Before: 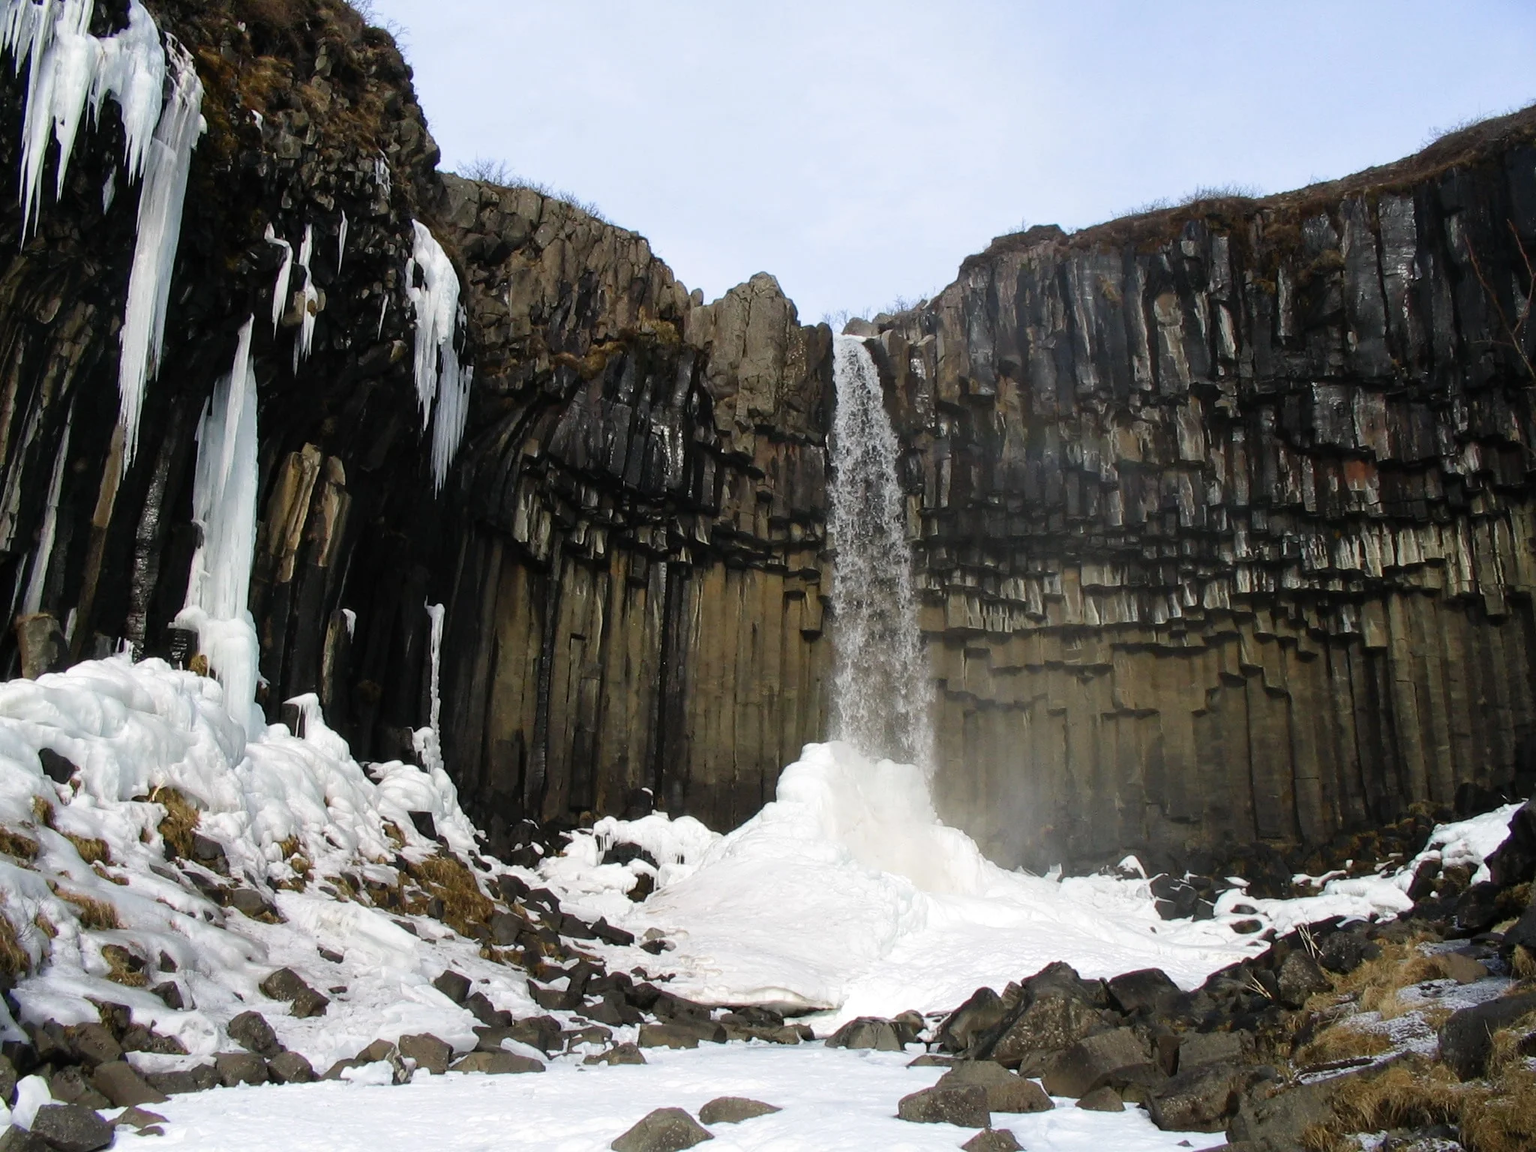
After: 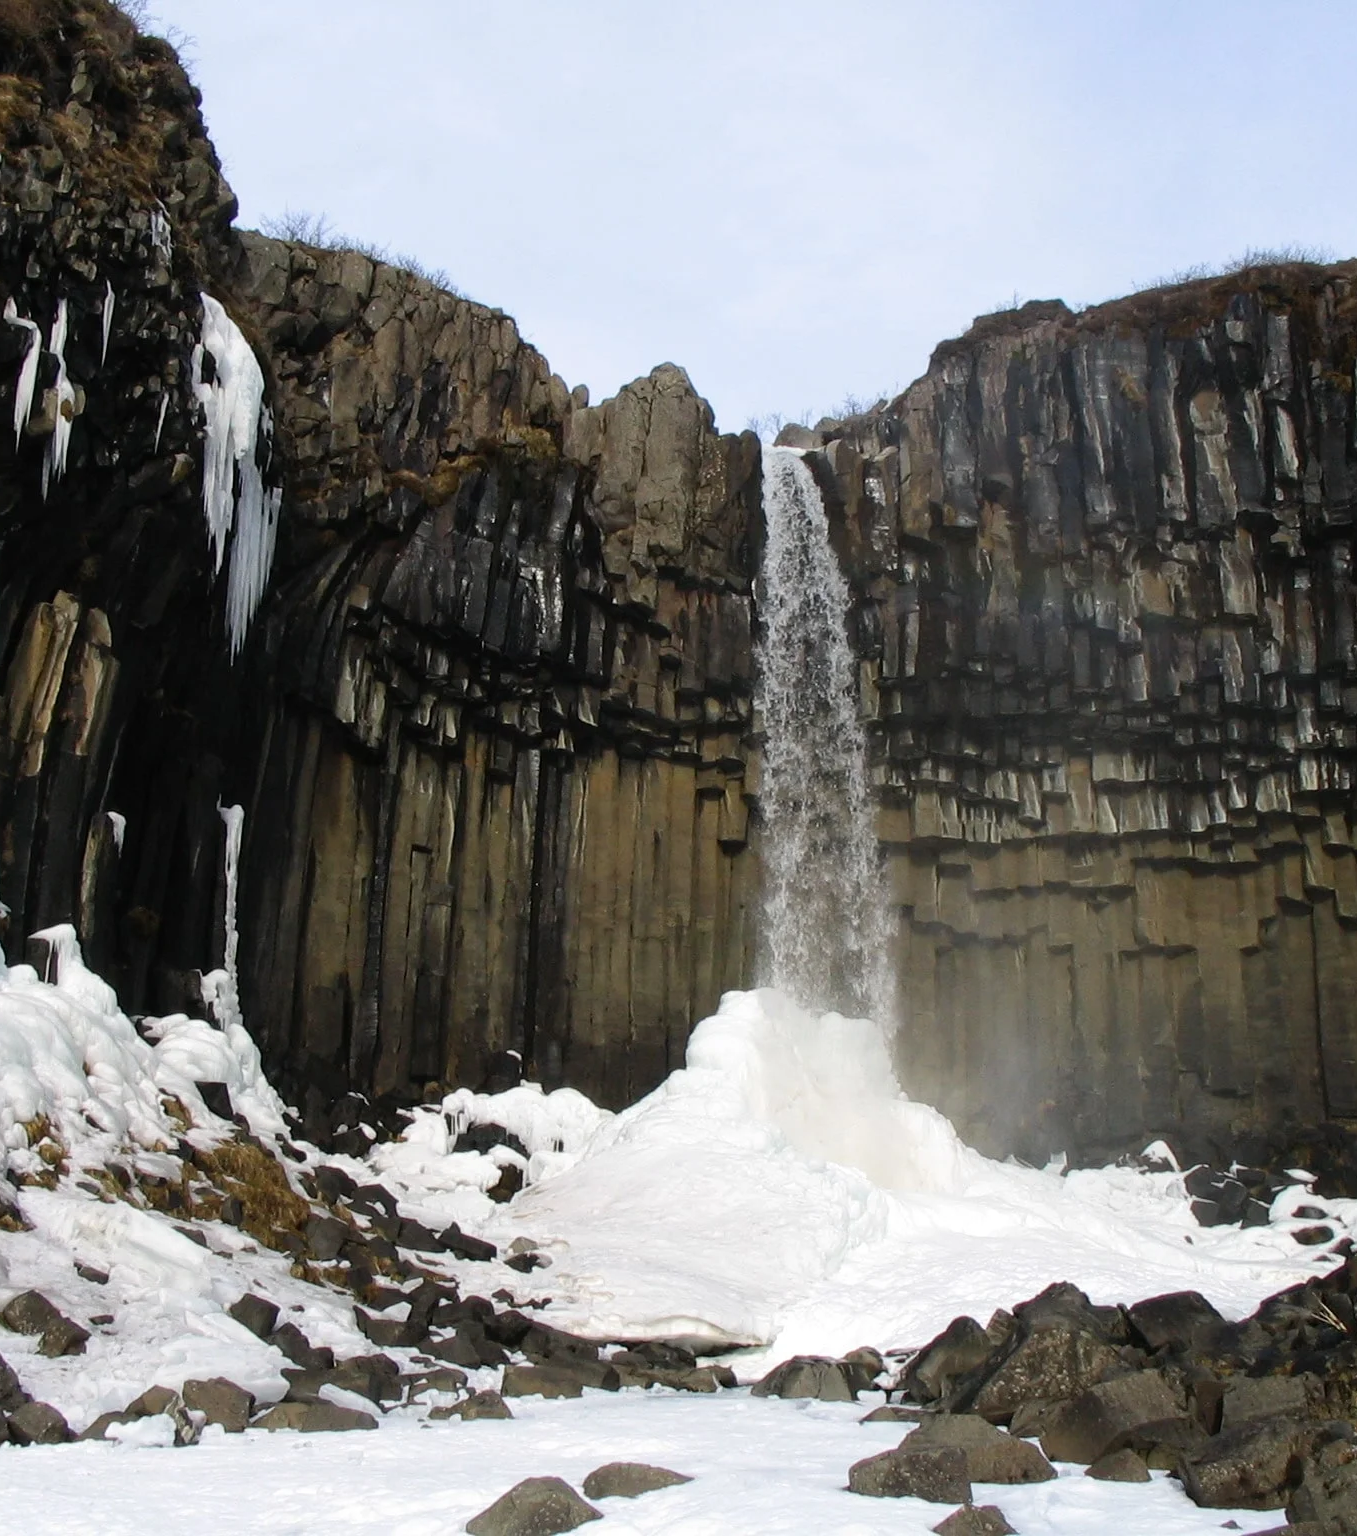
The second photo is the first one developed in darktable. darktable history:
crop: left 17.072%, right 16.653%
